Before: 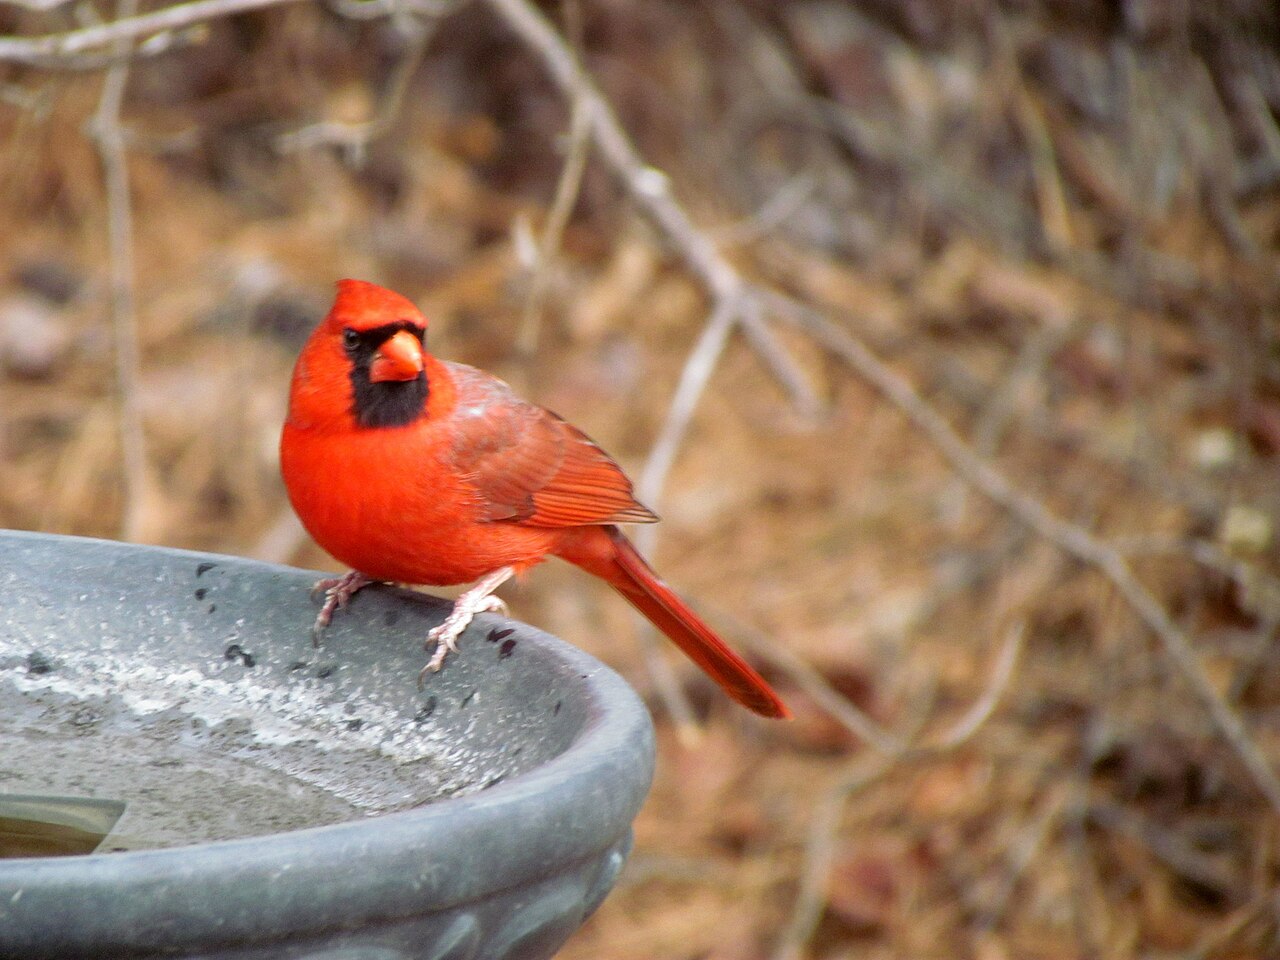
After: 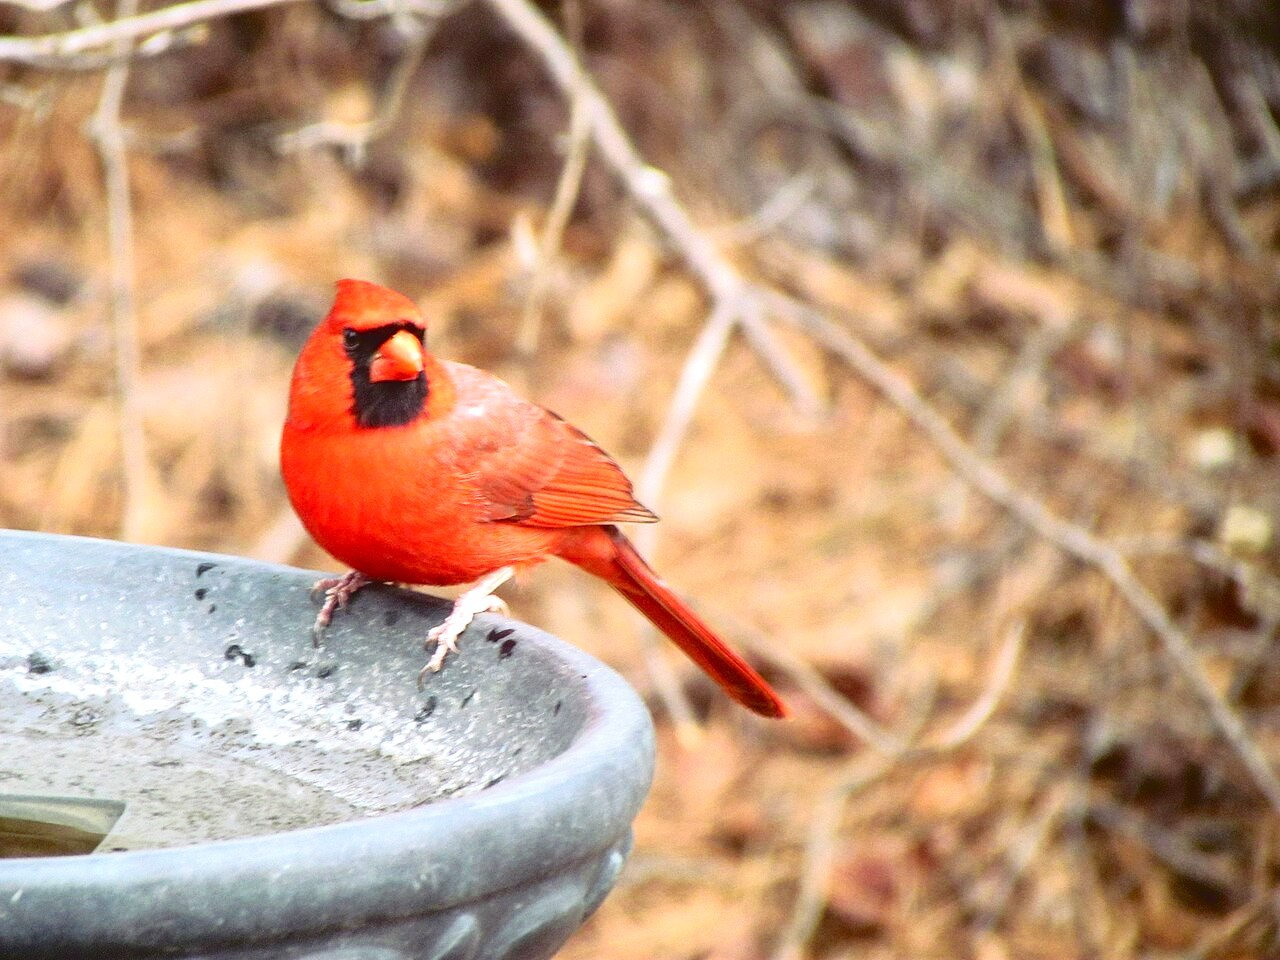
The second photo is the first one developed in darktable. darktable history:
tone curve: curves: ch0 [(0, 0.072) (0.249, 0.176) (0.518, 0.489) (0.832, 0.854) (1, 0.948)], color space Lab, independent channels, preserve colors none
exposure: exposure 0.825 EV, compensate exposure bias true, compensate highlight preservation false
